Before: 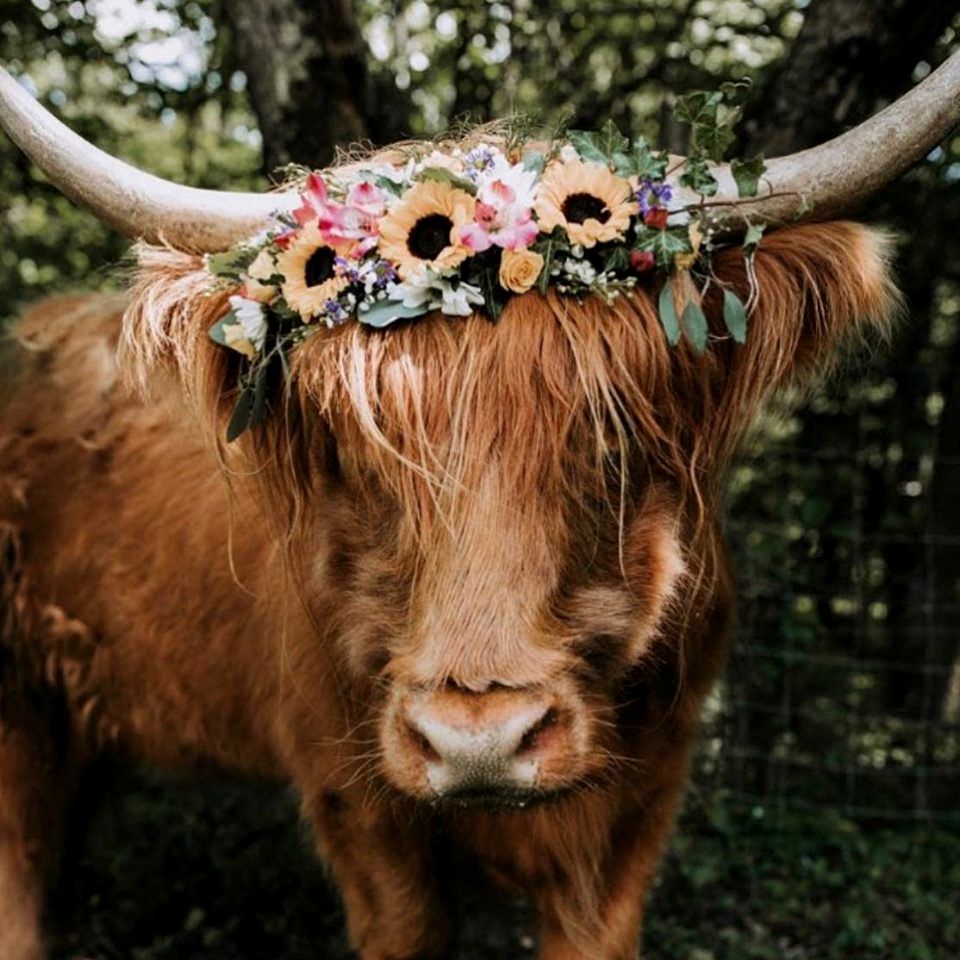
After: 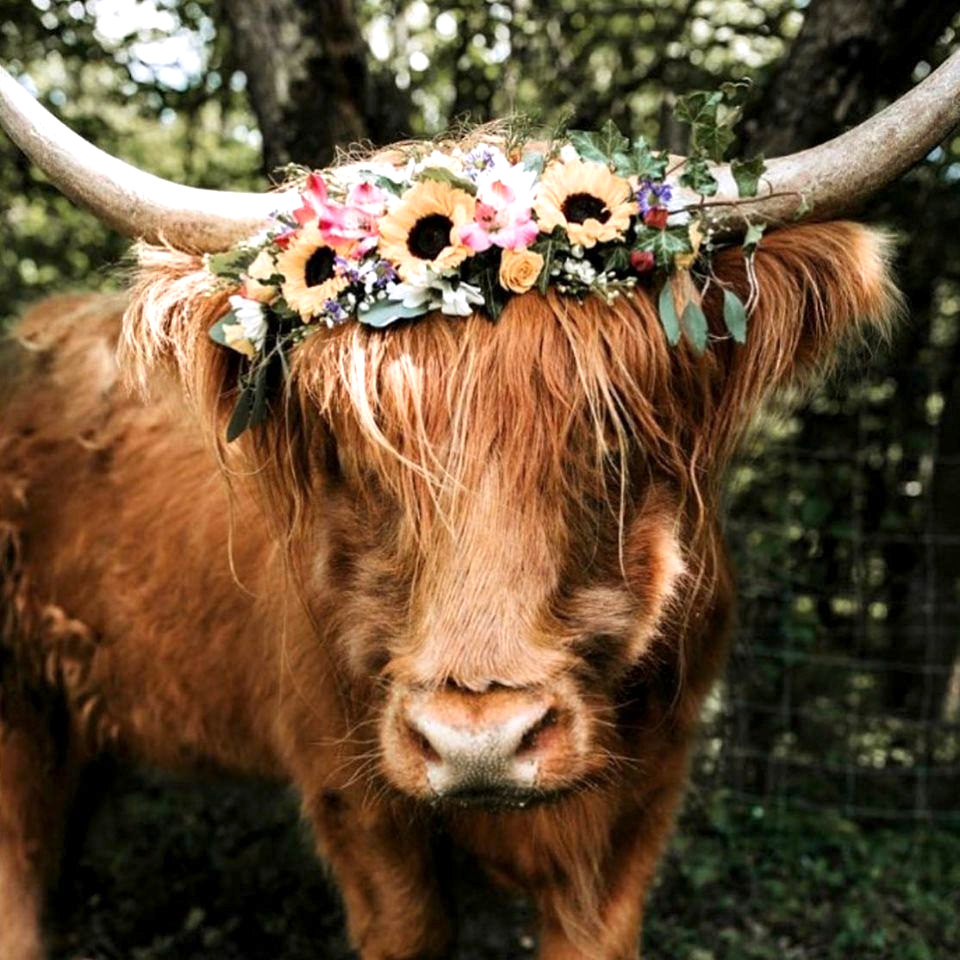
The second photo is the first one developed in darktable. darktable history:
exposure: exposure 0.643 EV, compensate highlight preservation false
